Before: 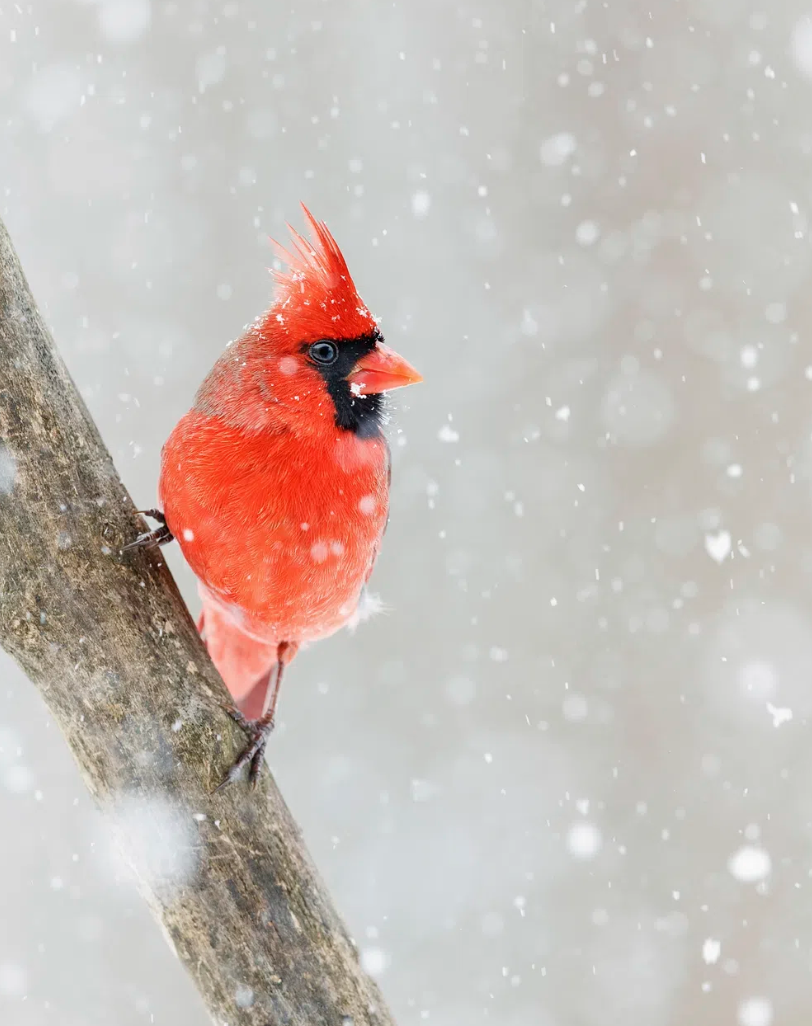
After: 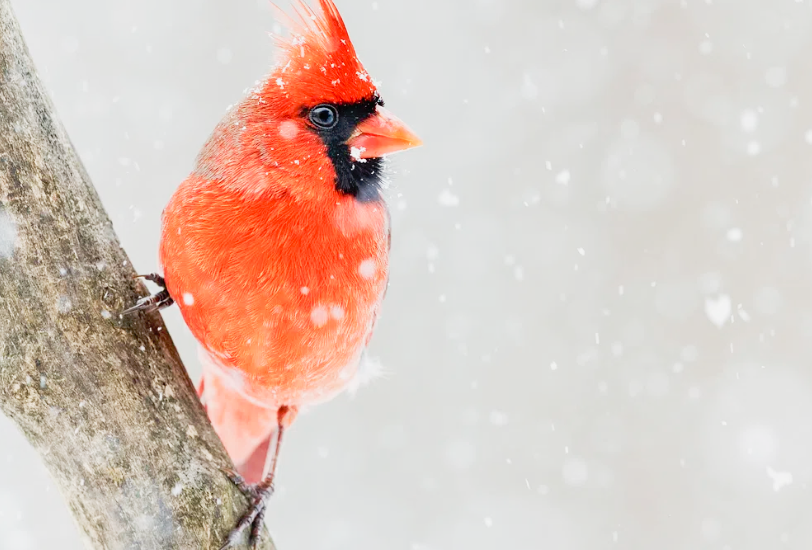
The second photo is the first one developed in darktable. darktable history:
crop and rotate: top 23.008%, bottom 23.297%
tone curve: curves: ch0 [(0, 0.005) (0.103, 0.097) (0.18, 0.22) (0.4, 0.485) (0.5, 0.612) (0.668, 0.787) (0.823, 0.894) (1, 0.971)]; ch1 [(0, 0) (0.172, 0.123) (0.324, 0.253) (0.396, 0.388) (0.478, 0.461) (0.499, 0.498) (0.522, 0.528) (0.609, 0.686) (0.704, 0.818) (1, 1)]; ch2 [(0, 0) (0.411, 0.424) (0.496, 0.501) (0.515, 0.514) (0.555, 0.585) (0.641, 0.69) (1, 1)], preserve colors none
